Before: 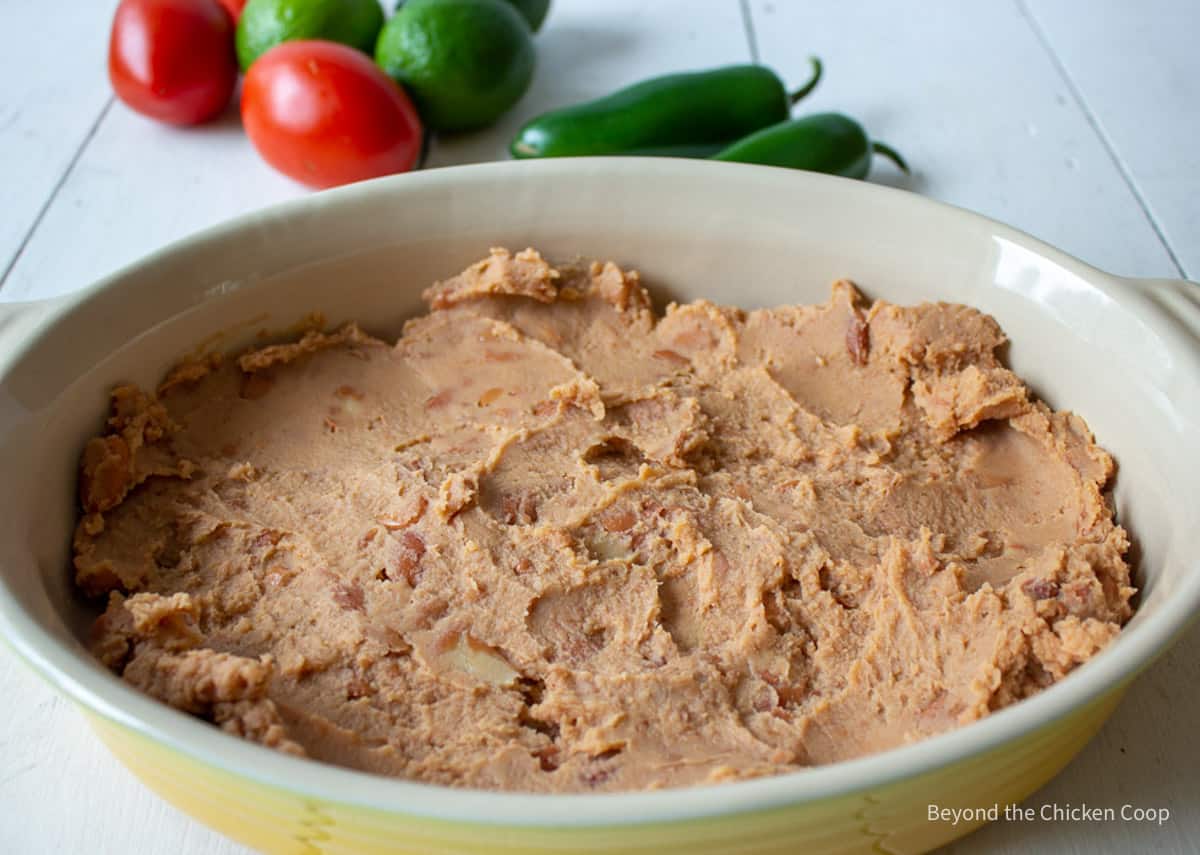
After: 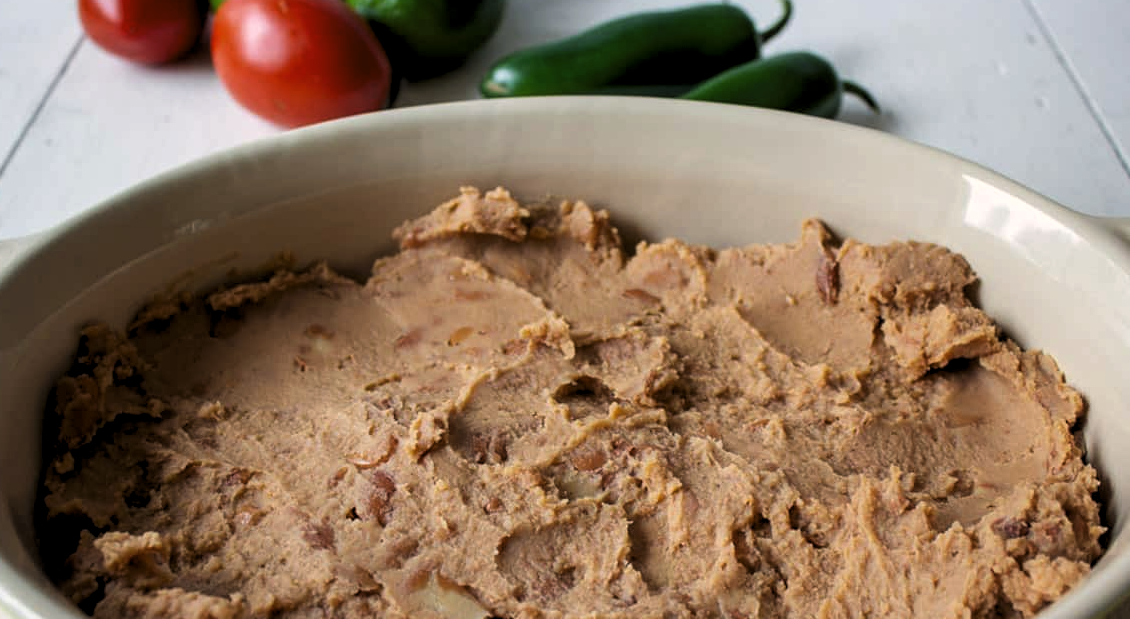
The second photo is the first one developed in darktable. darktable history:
crop: left 2.556%, top 7.199%, right 3.201%, bottom 20.359%
color correction: highlights a* 3.57, highlights b* 5.11
levels: levels [0.116, 0.574, 1]
